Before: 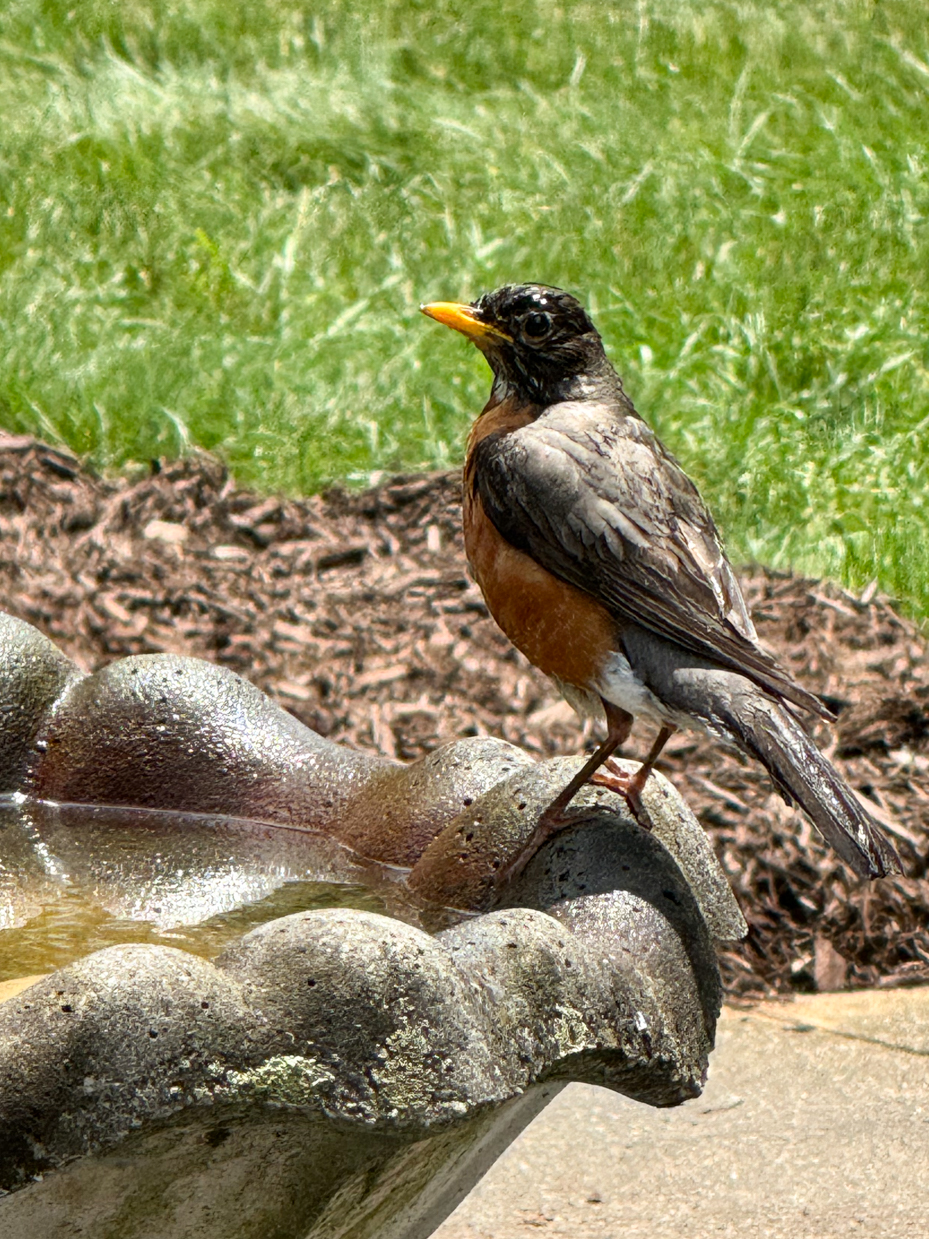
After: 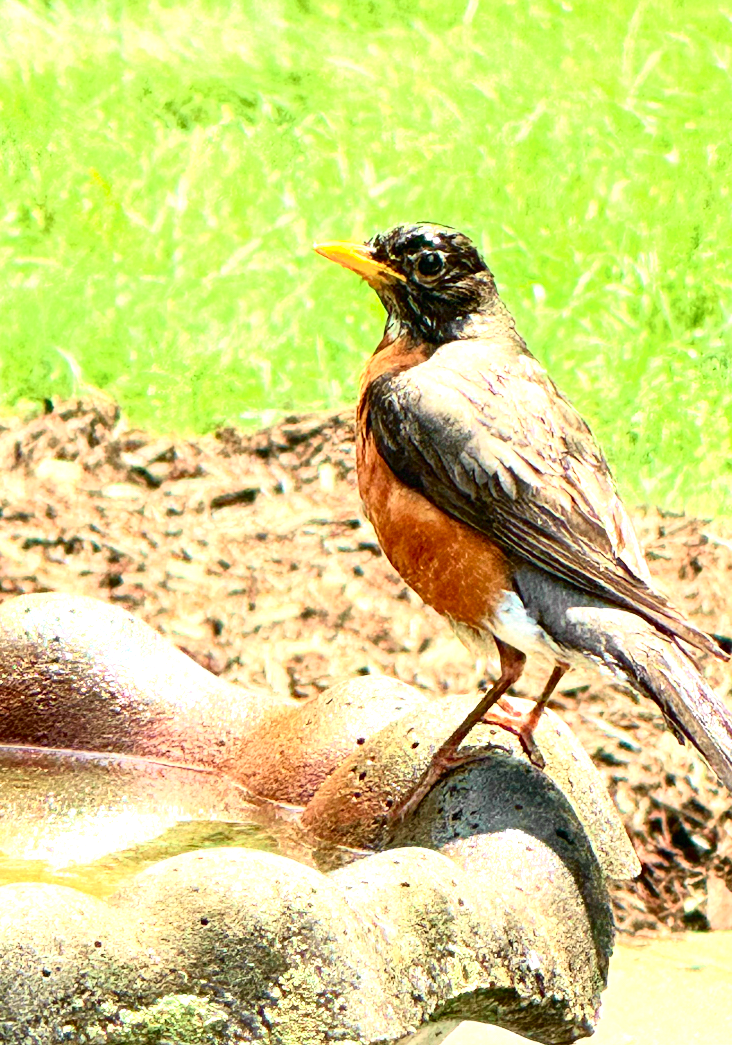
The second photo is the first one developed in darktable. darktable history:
crop: left 11.604%, top 4.932%, right 9.575%, bottom 10.714%
tone curve: curves: ch0 [(0, 0.003) (0.044, 0.032) (0.12, 0.089) (0.19, 0.164) (0.269, 0.269) (0.473, 0.533) (0.595, 0.695) (0.718, 0.823) (0.855, 0.931) (1, 0.982)]; ch1 [(0, 0) (0.243, 0.245) (0.427, 0.387) (0.493, 0.481) (0.501, 0.5) (0.521, 0.528) (0.554, 0.586) (0.607, 0.655) (0.671, 0.735) (0.796, 0.85) (1, 1)]; ch2 [(0, 0) (0.249, 0.216) (0.357, 0.317) (0.448, 0.432) (0.478, 0.492) (0.498, 0.499) (0.517, 0.519) (0.537, 0.57) (0.569, 0.623) (0.61, 0.663) (0.706, 0.75) (0.808, 0.809) (0.991, 0.968)], color space Lab, independent channels, preserve colors none
exposure: black level correction 0, exposure 1.738 EV, compensate exposure bias true, compensate highlight preservation false
